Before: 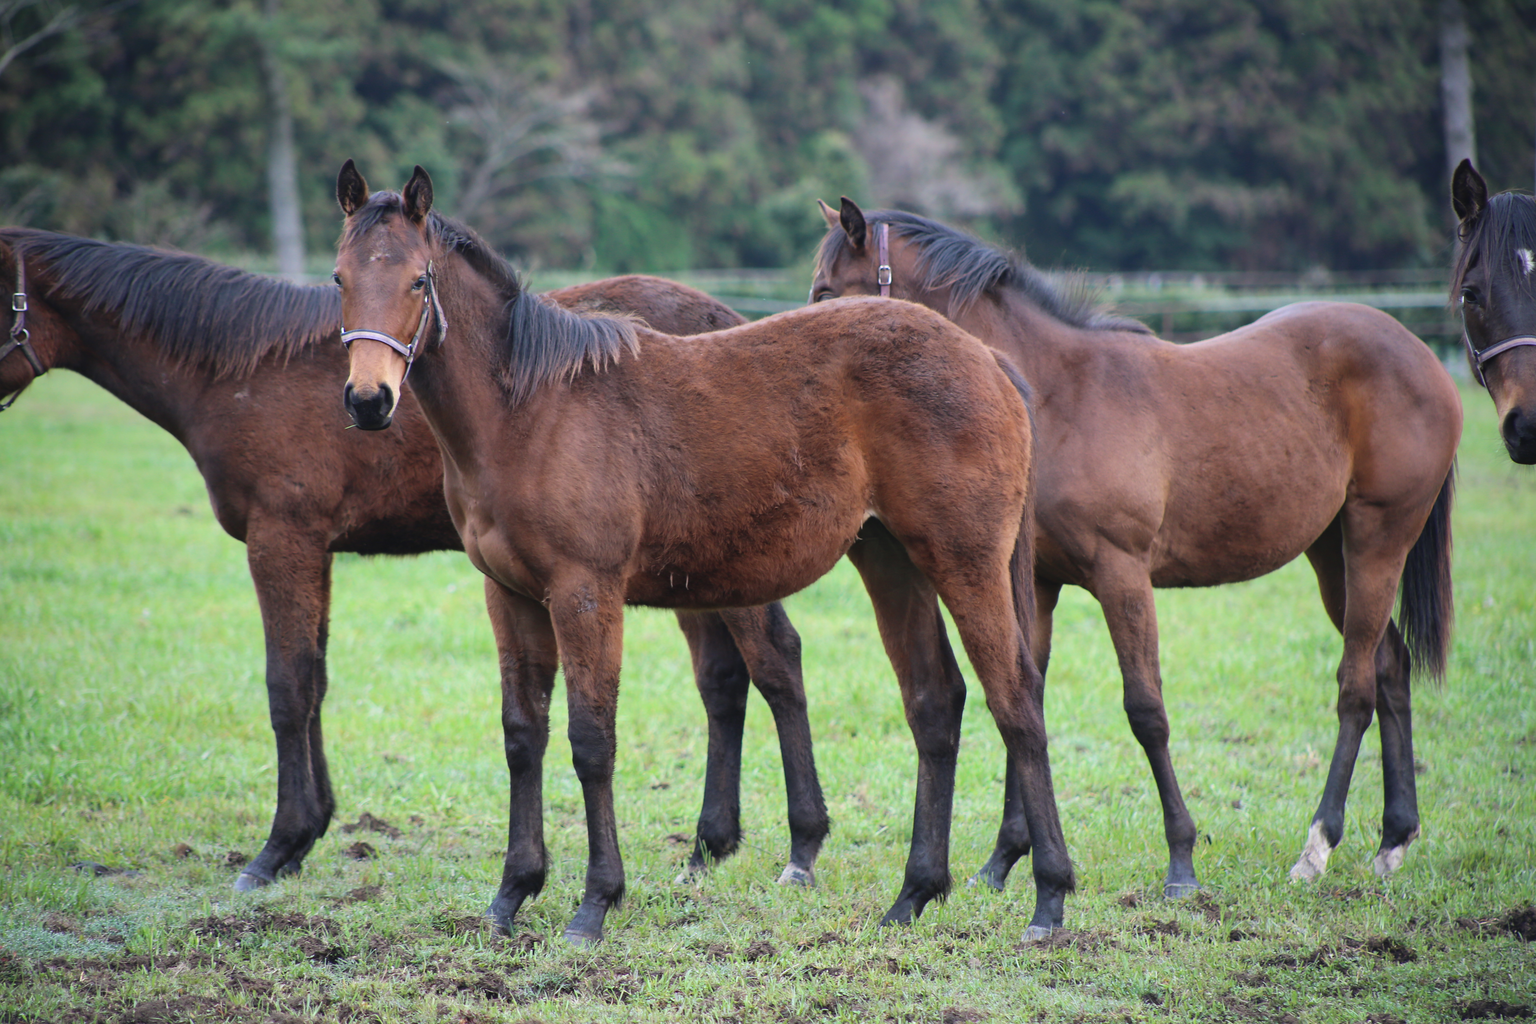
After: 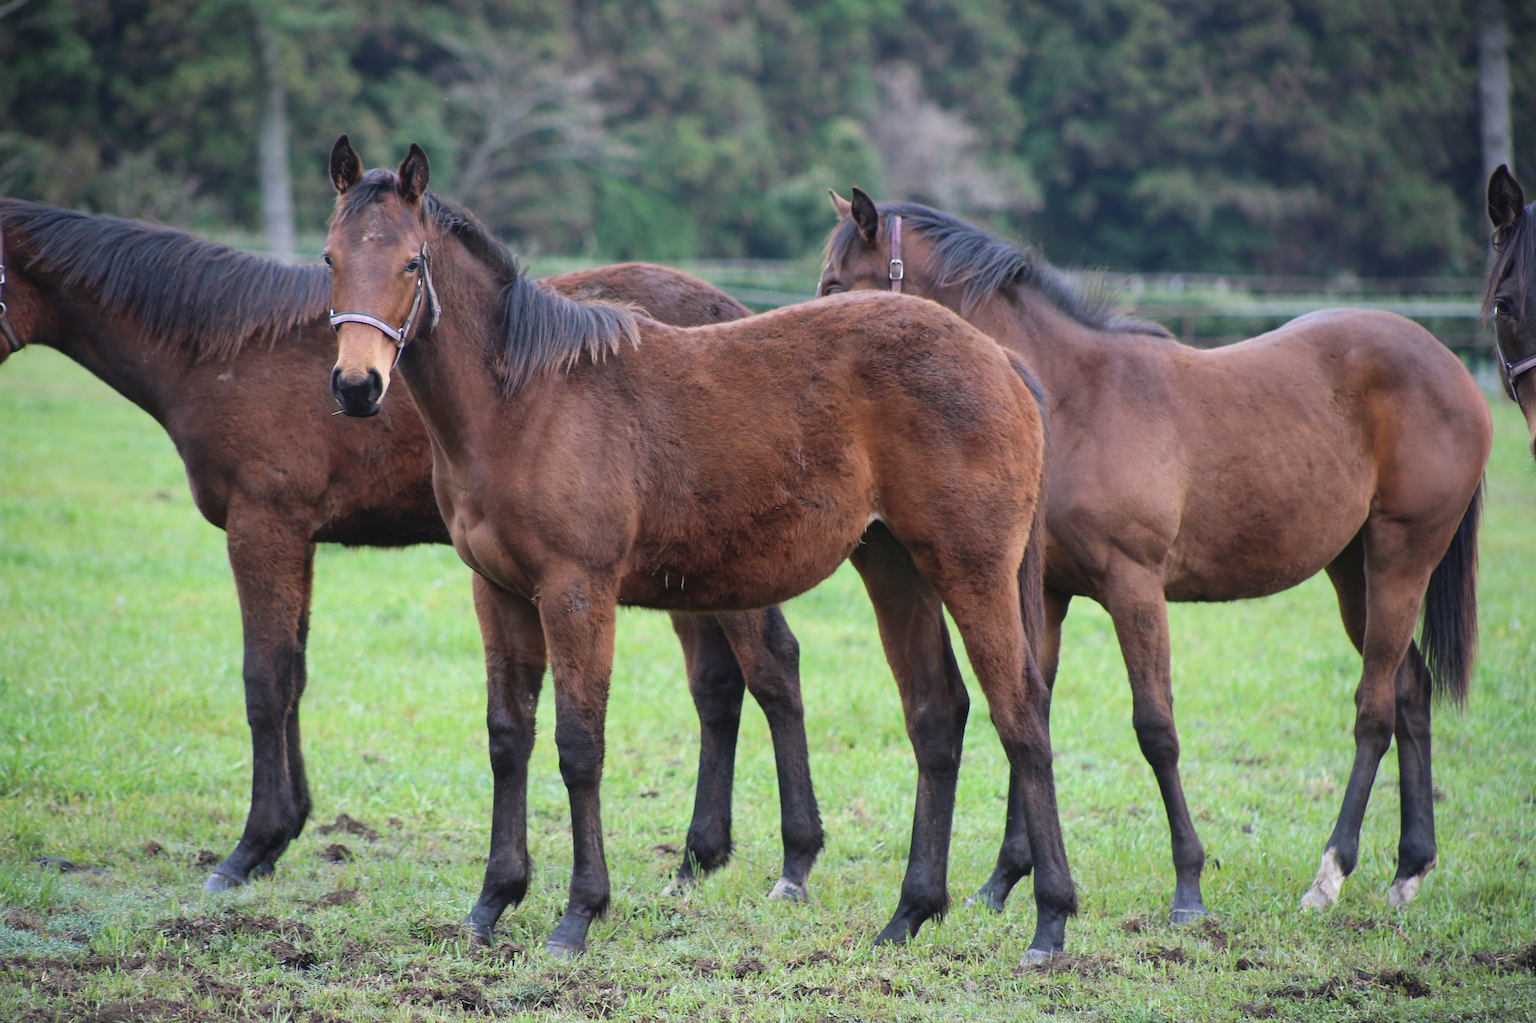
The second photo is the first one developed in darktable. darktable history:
crop and rotate: angle -1.48°
